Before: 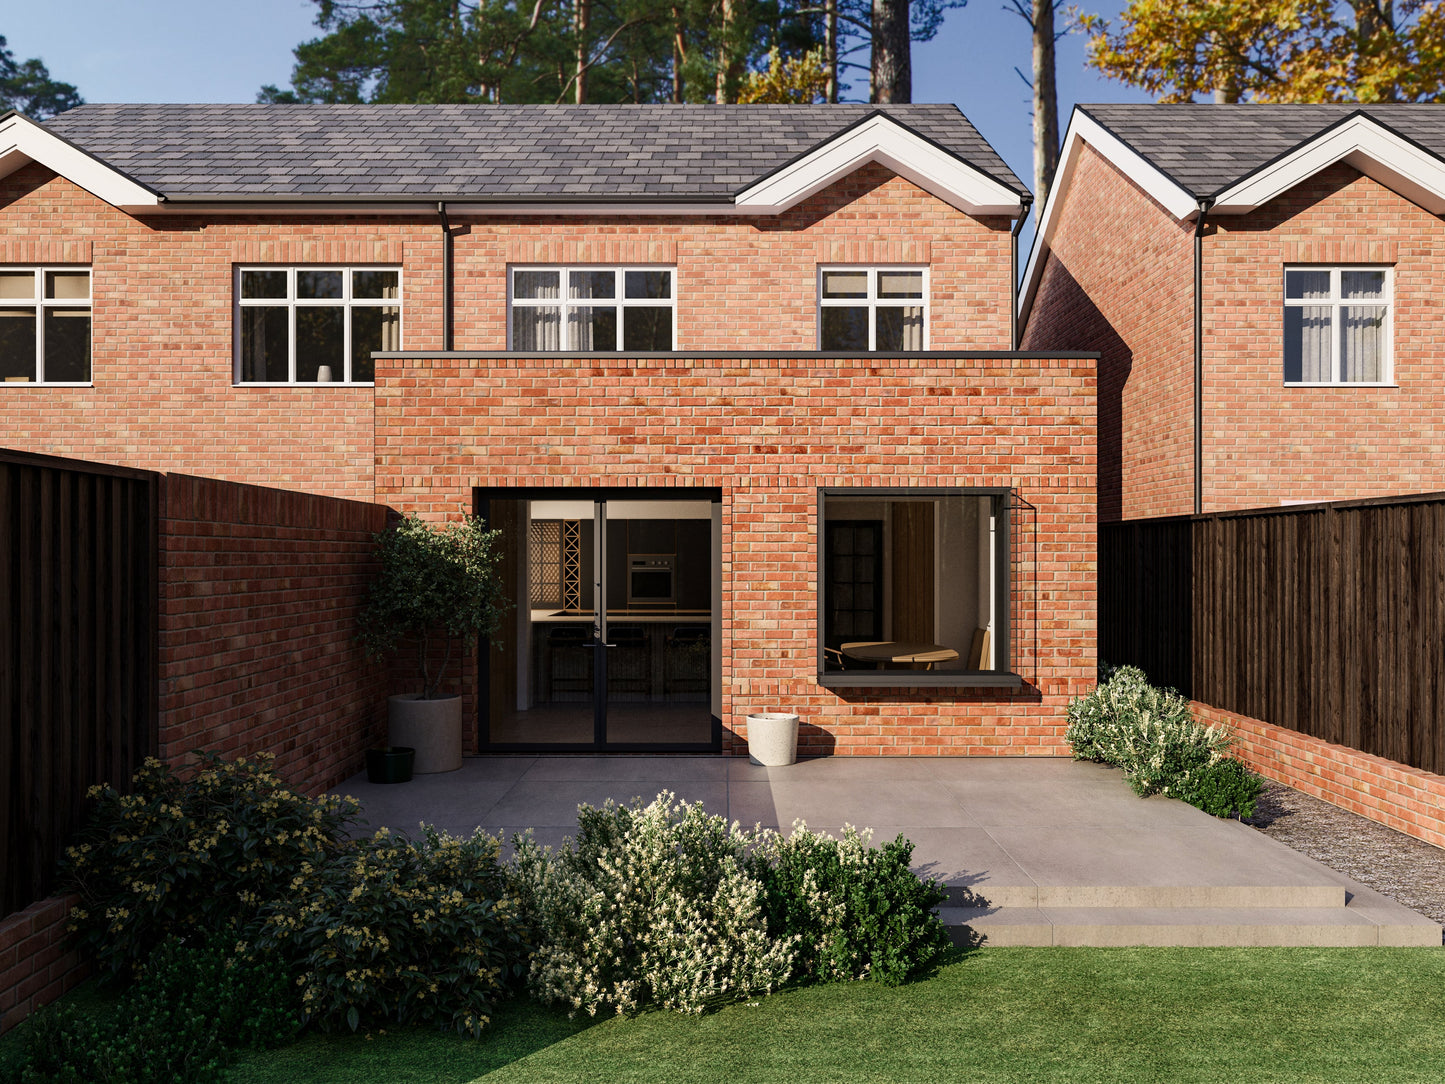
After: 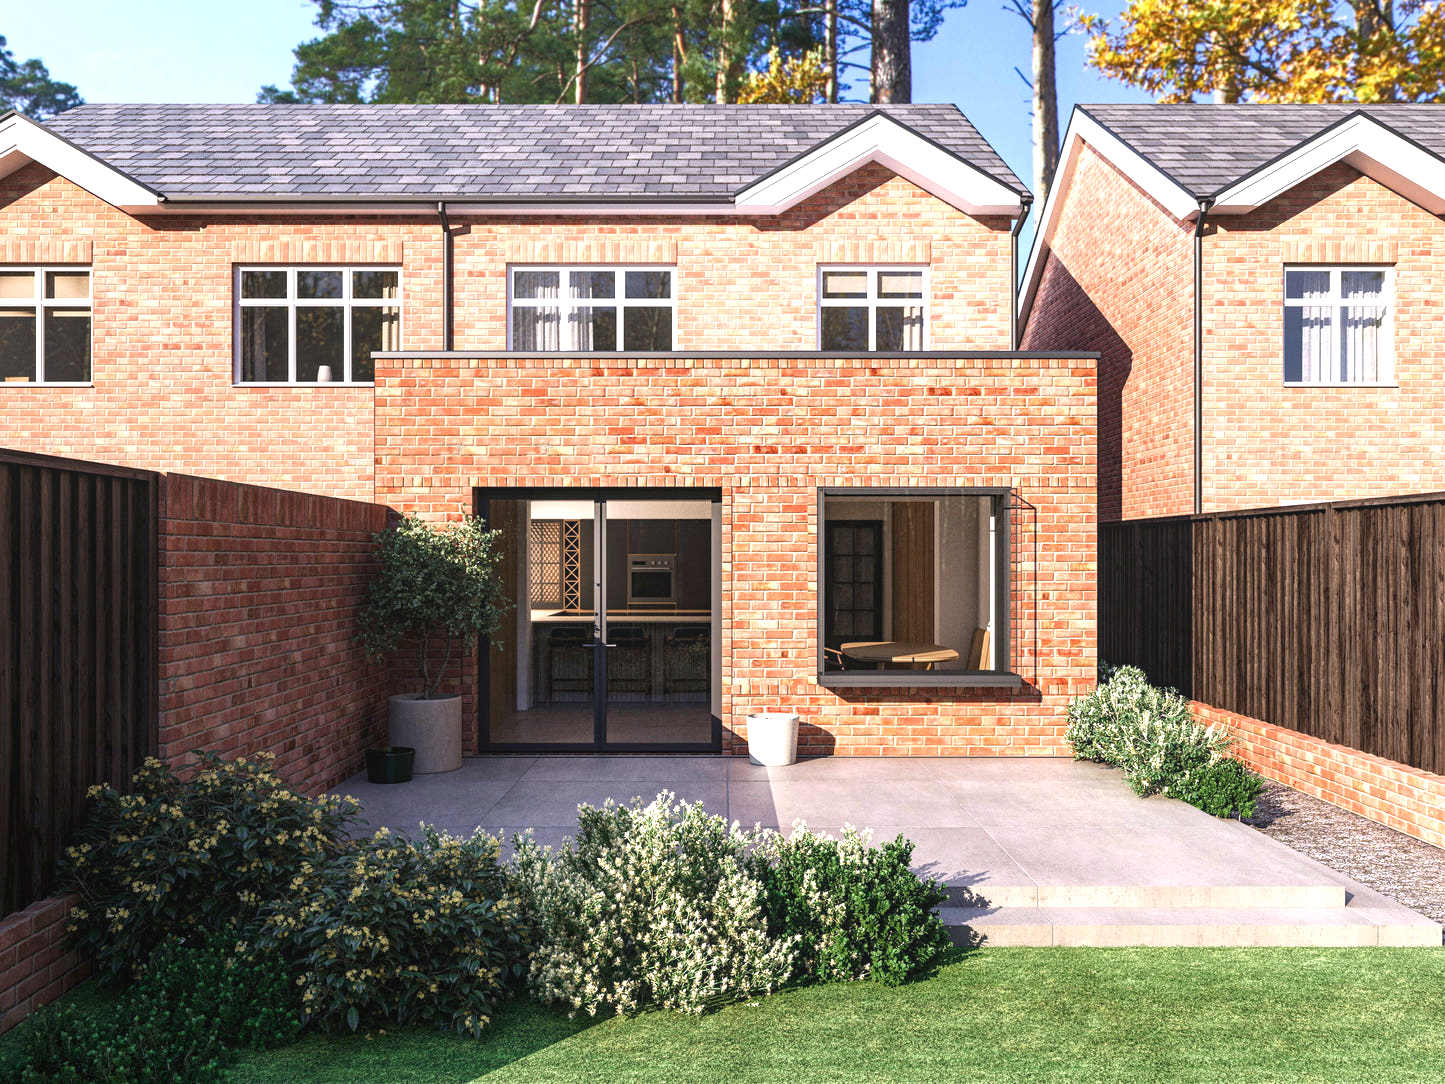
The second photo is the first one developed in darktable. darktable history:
local contrast: detail 110%
contrast equalizer: y [[0.5, 0.5, 0.472, 0.5, 0.5, 0.5], [0.5 ×6], [0.5 ×6], [0 ×6], [0 ×6]]
exposure: black level correction 0, exposure 1.2 EV, compensate highlight preservation false
color calibration: illuminant as shot in camera, x 0.358, y 0.373, temperature 4628.91 K
